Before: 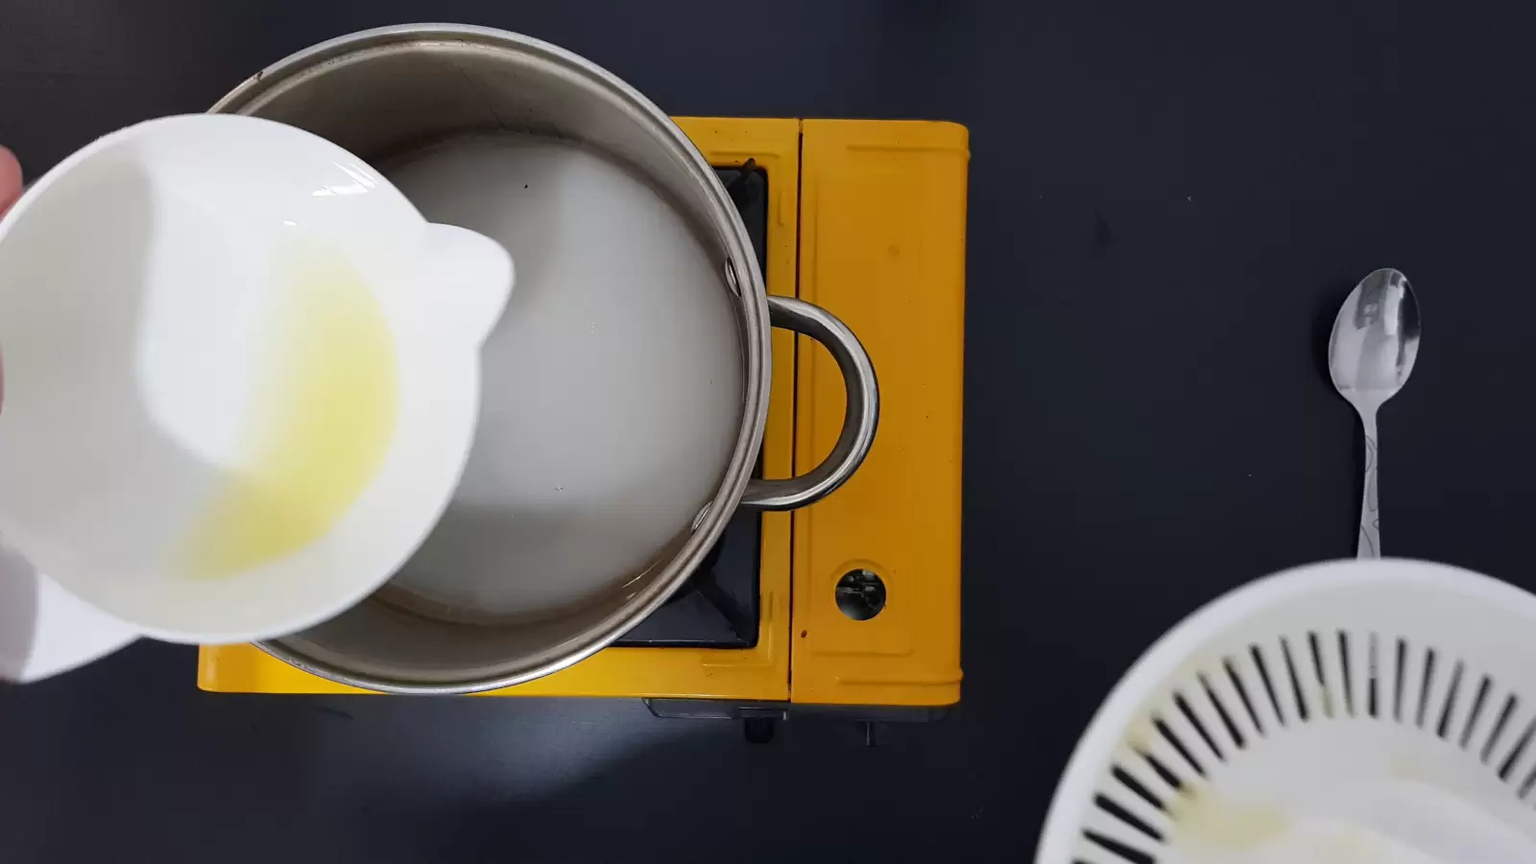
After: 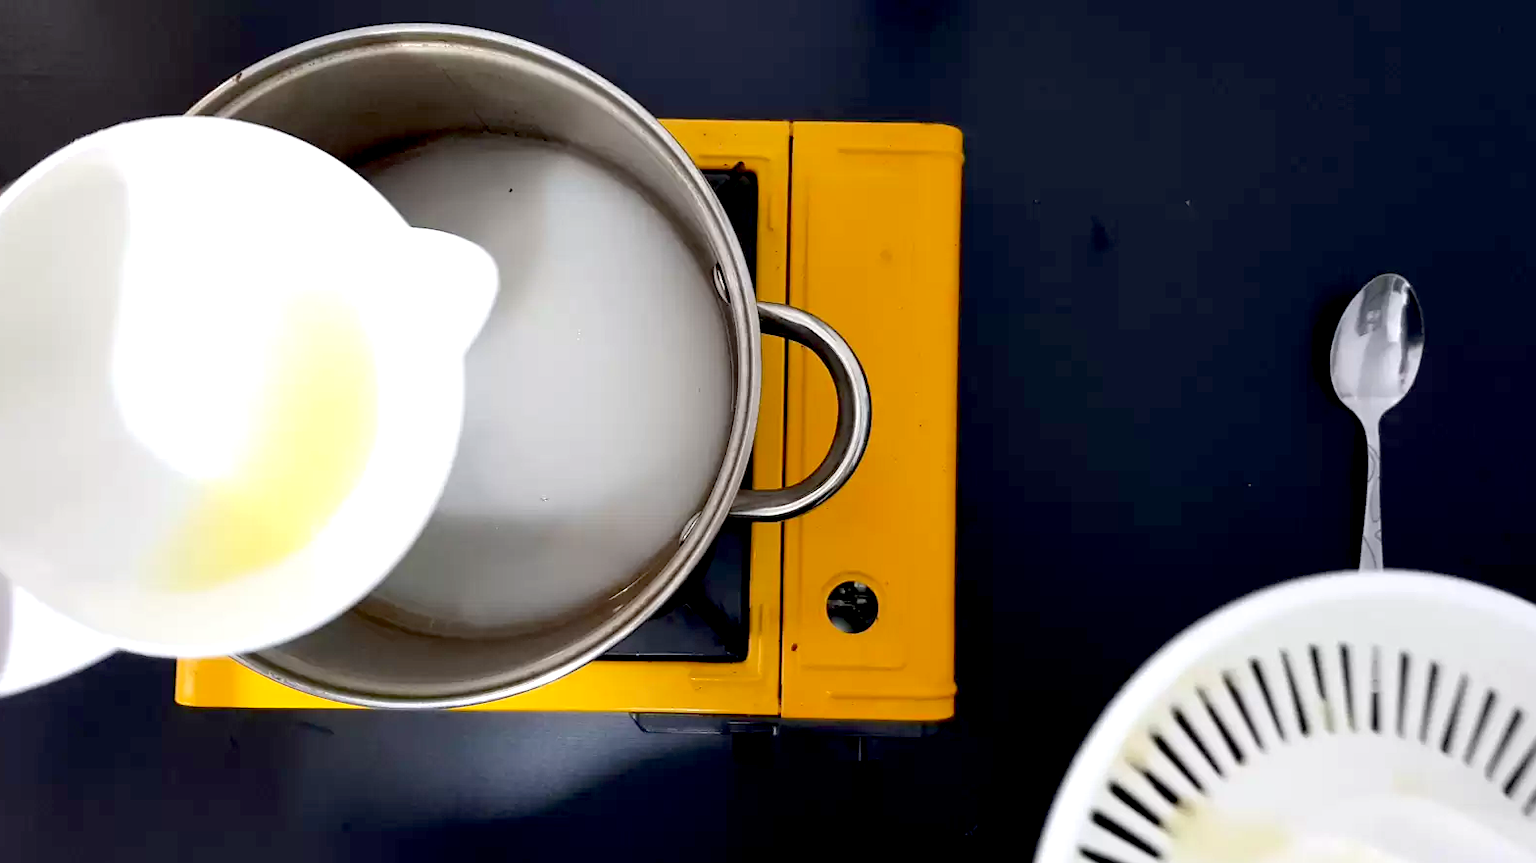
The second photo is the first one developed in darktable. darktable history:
white balance: emerald 1
exposure: black level correction 0.012, exposure 0.7 EV, compensate exposure bias true, compensate highlight preservation false
crop: left 1.743%, right 0.268%, bottom 2.011%
